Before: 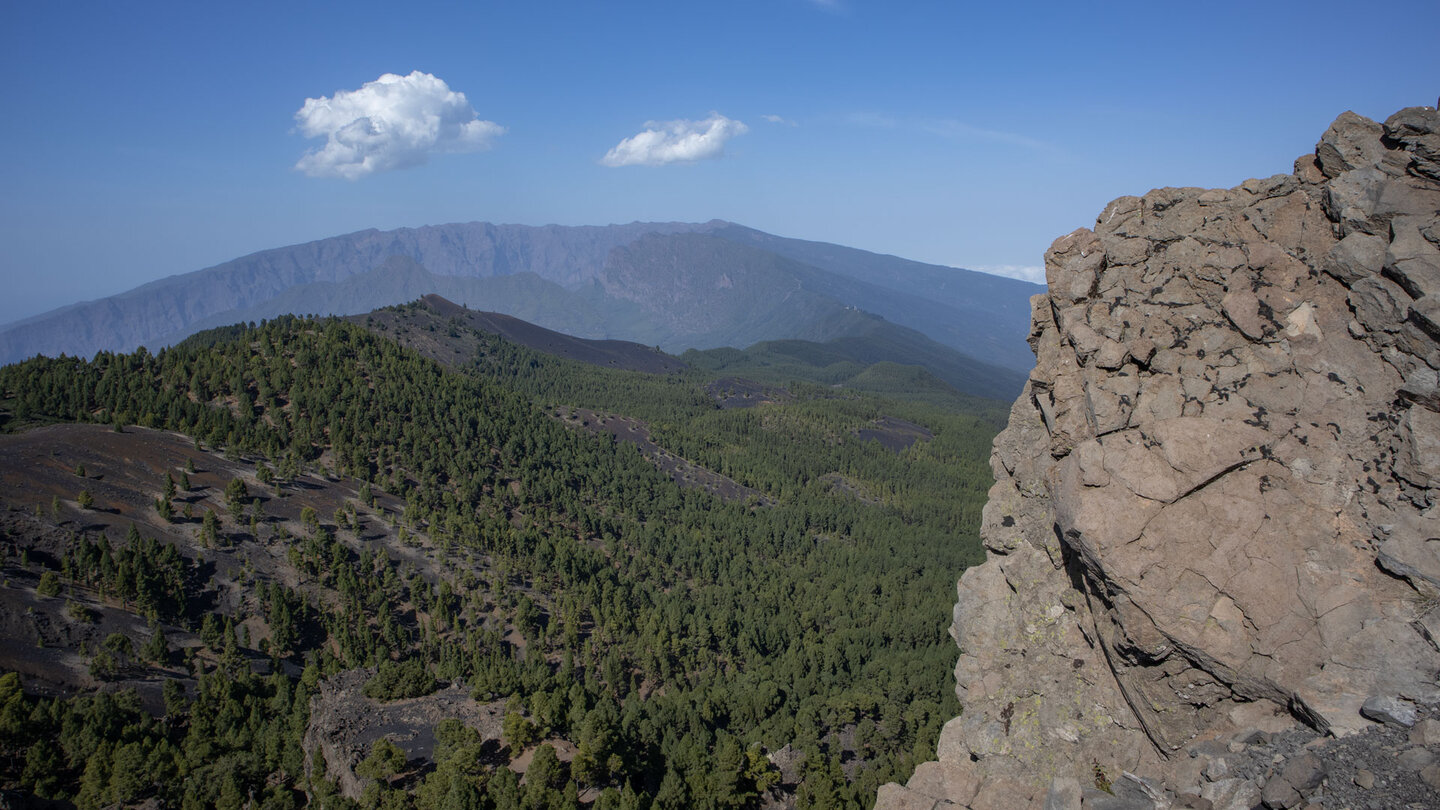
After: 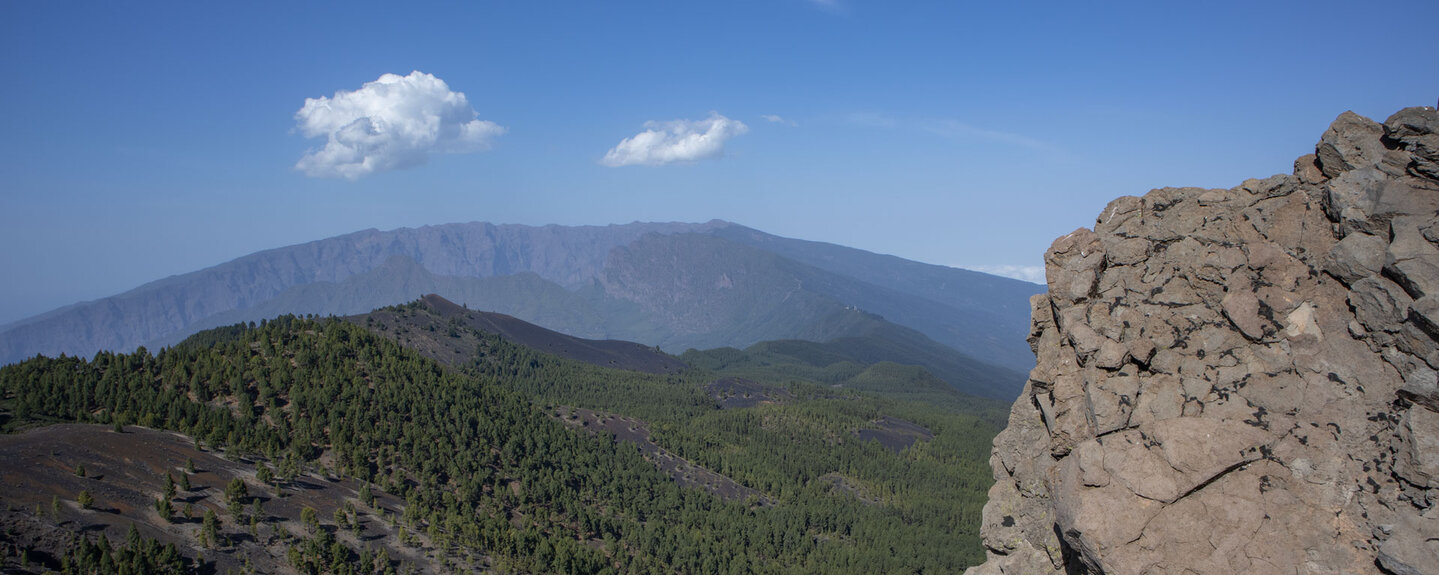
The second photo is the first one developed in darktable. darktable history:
crop: right 0%, bottom 29.003%
